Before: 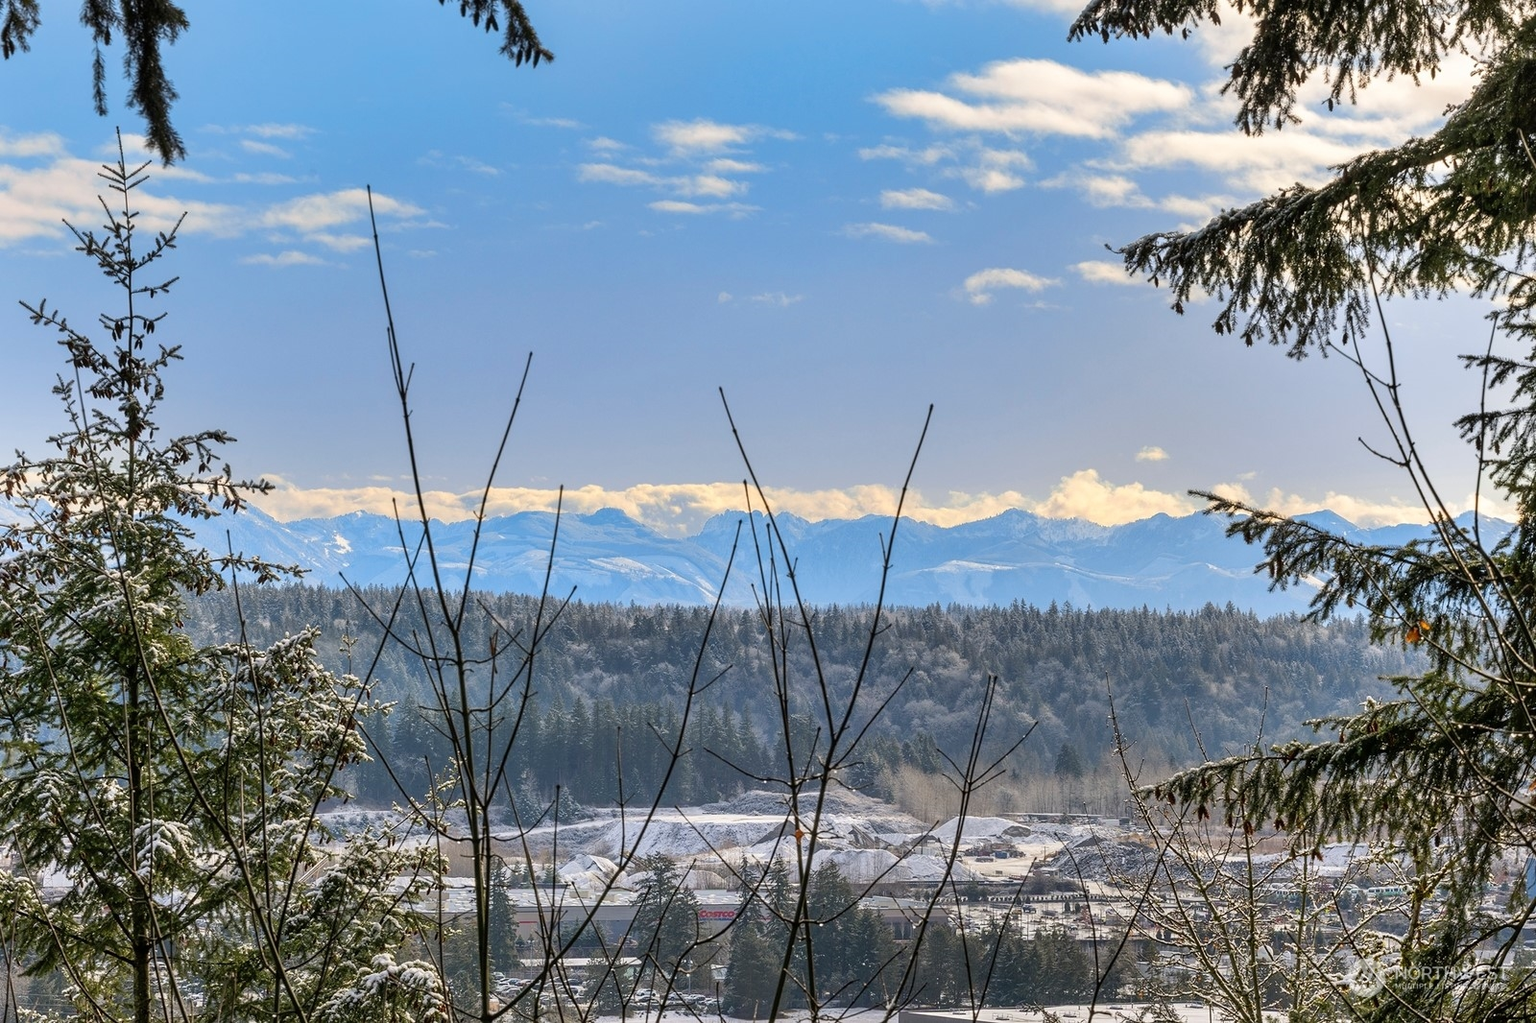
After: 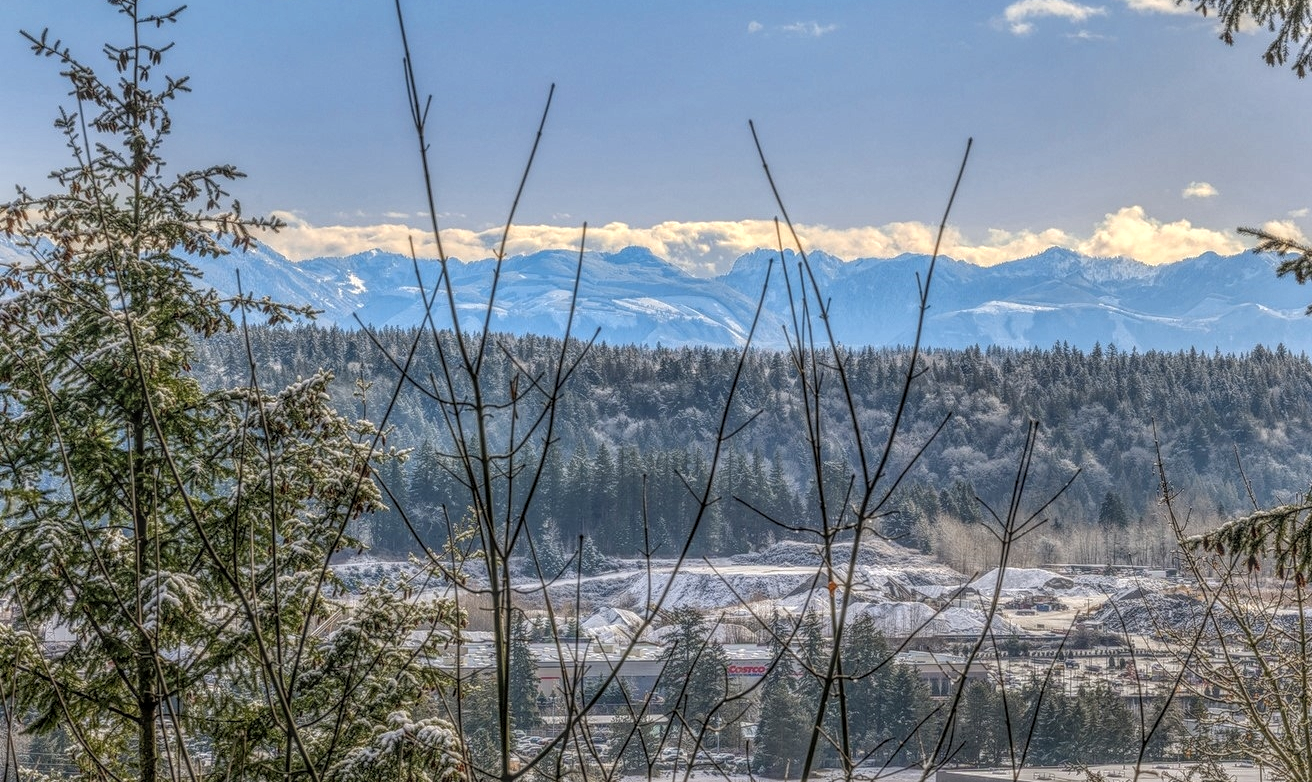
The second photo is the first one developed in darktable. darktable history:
local contrast: highlights 5%, shadows 4%, detail 201%, midtone range 0.251
crop: top 26.563%, right 17.966%
